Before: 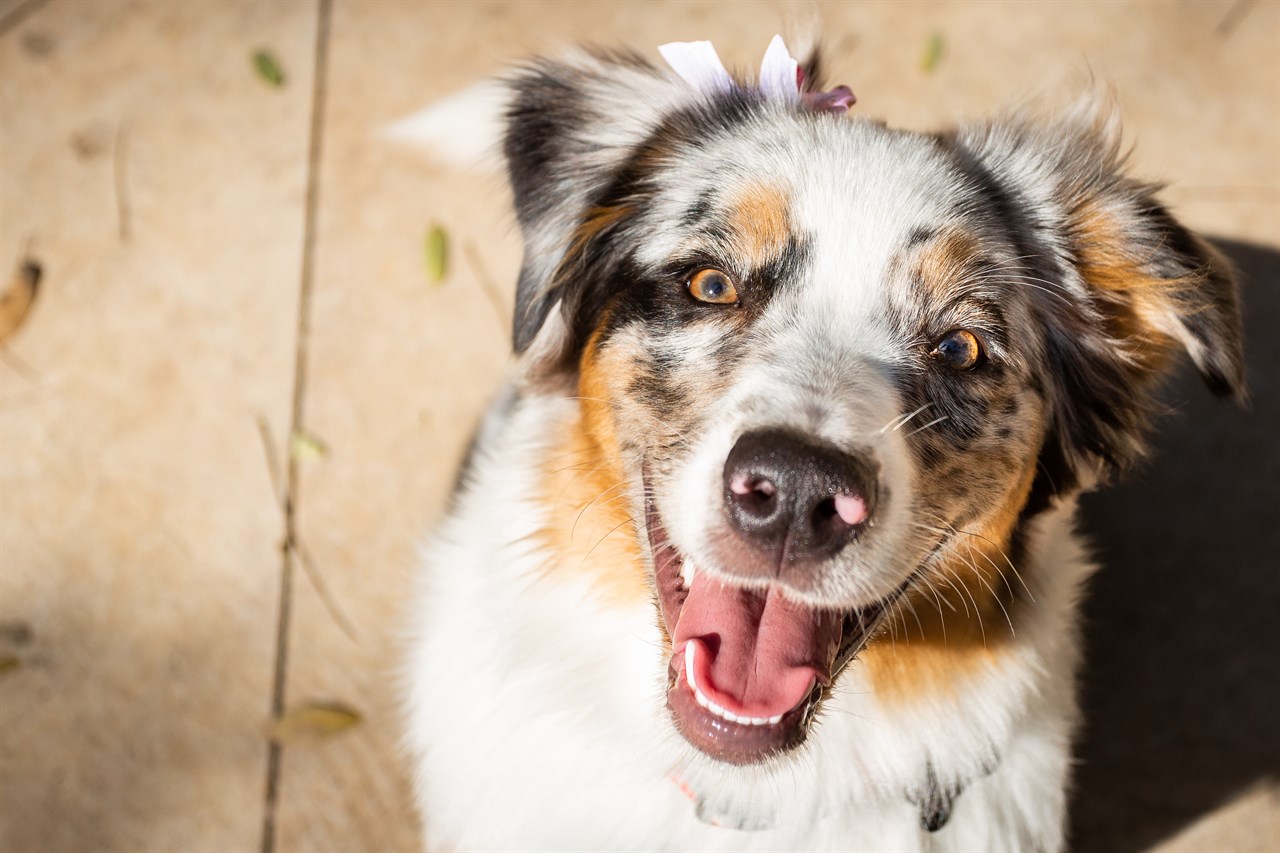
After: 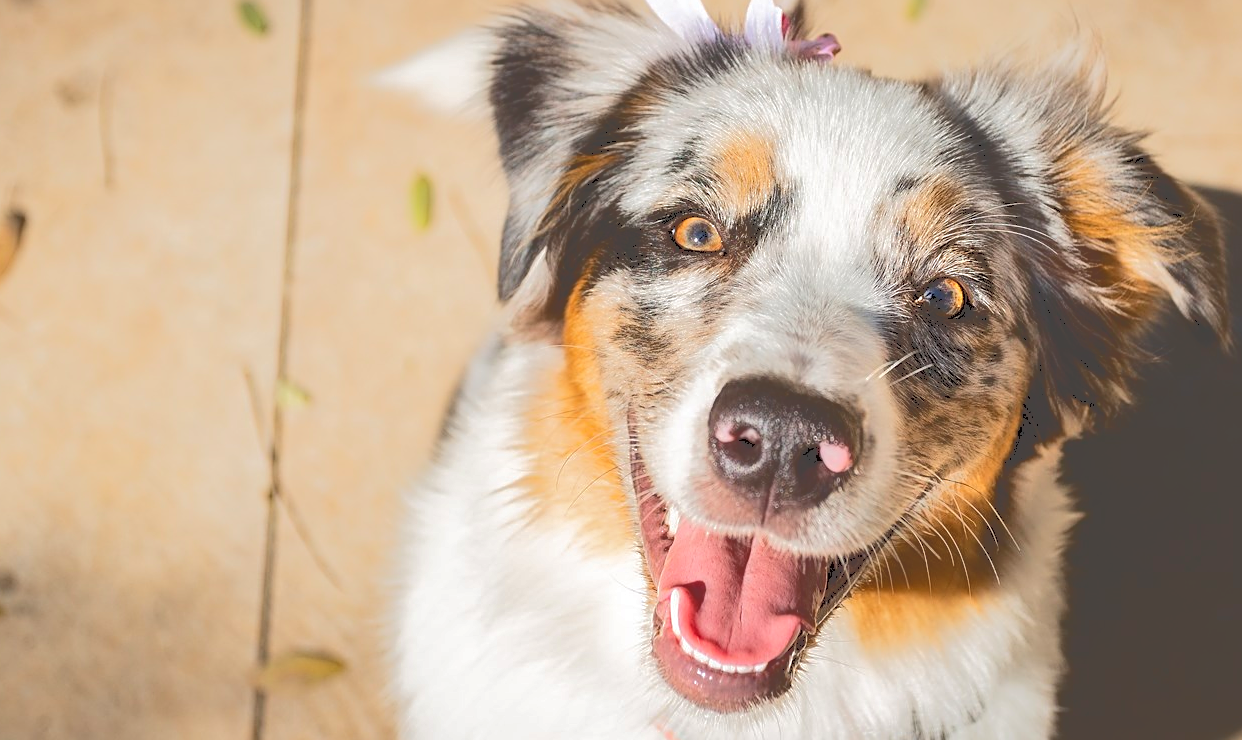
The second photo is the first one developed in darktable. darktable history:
tone curve: curves: ch0 [(0, 0) (0.003, 0.272) (0.011, 0.275) (0.025, 0.275) (0.044, 0.278) (0.069, 0.282) (0.1, 0.284) (0.136, 0.287) (0.177, 0.294) (0.224, 0.314) (0.277, 0.347) (0.335, 0.403) (0.399, 0.473) (0.468, 0.552) (0.543, 0.622) (0.623, 0.69) (0.709, 0.756) (0.801, 0.818) (0.898, 0.865) (1, 1)], color space Lab, independent channels, preserve colors none
crop: left 1.233%, top 6.097%, right 1.676%, bottom 7.122%
contrast brightness saturation: contrast 0.028, brightness 0.057, saturation 0.132
tone equalizer: edges refinement/feathering 500, mask exposure compensation -1.57 EV, preserve details no
local contrast: mode bilateral grid, contrast 10, coarseness 25, detail 111%, midtone range 0.2
sharpen: on, module defaults
shadows and highlights: radius 127.95, shadows 21.08, highlights -22.68, low approximation 0.01
